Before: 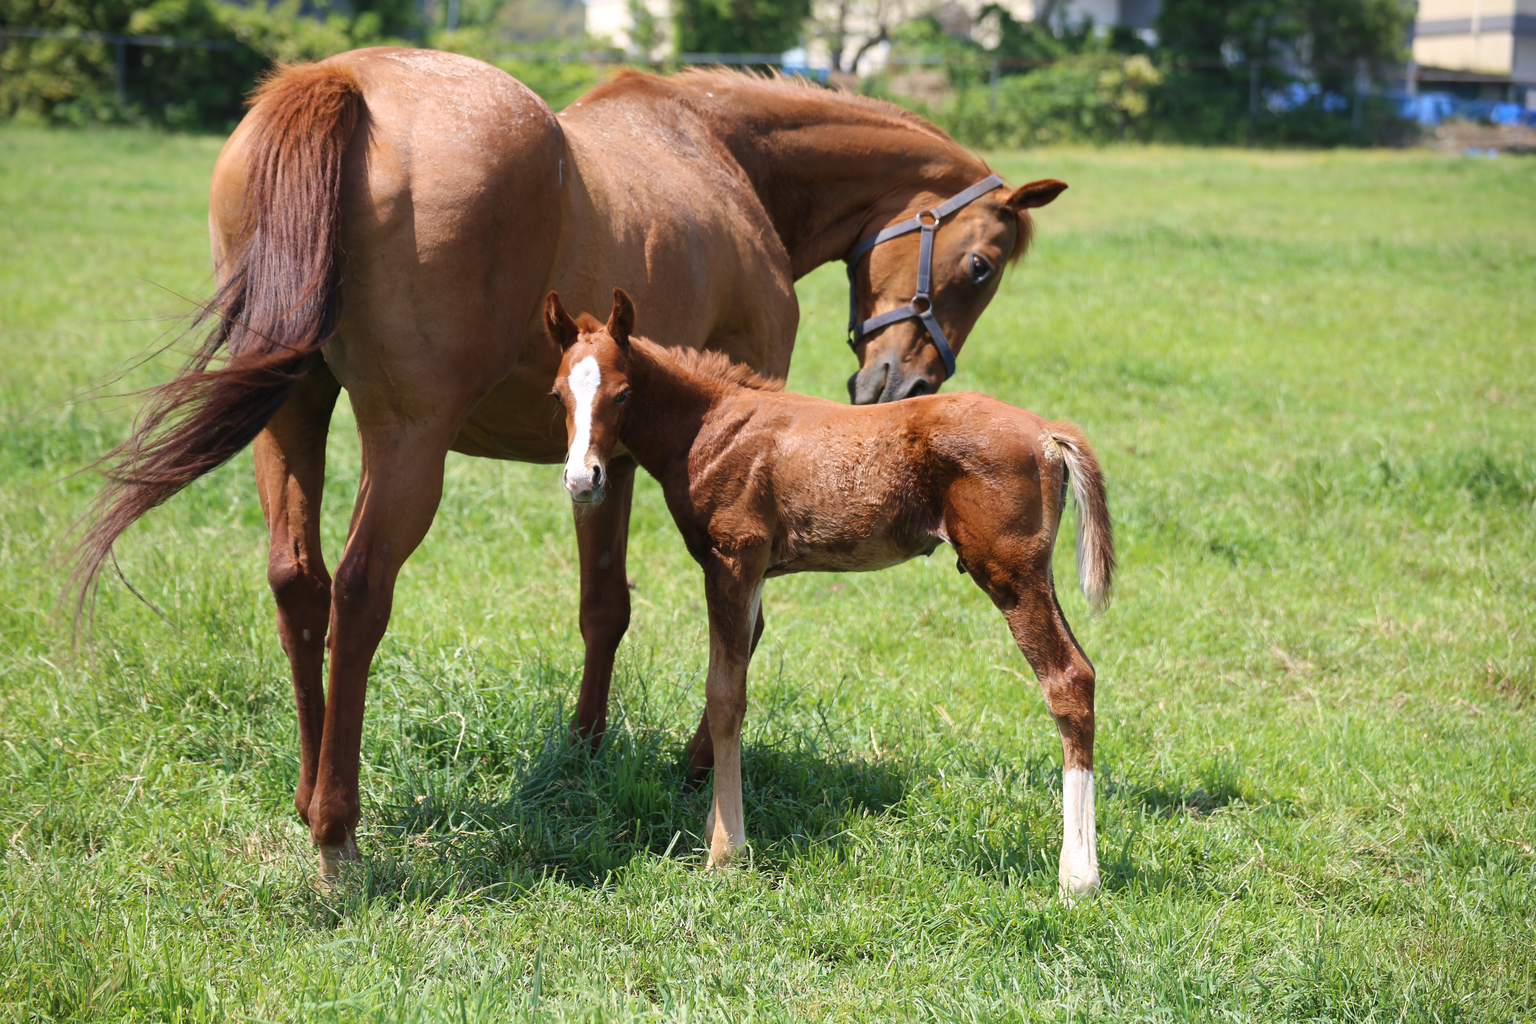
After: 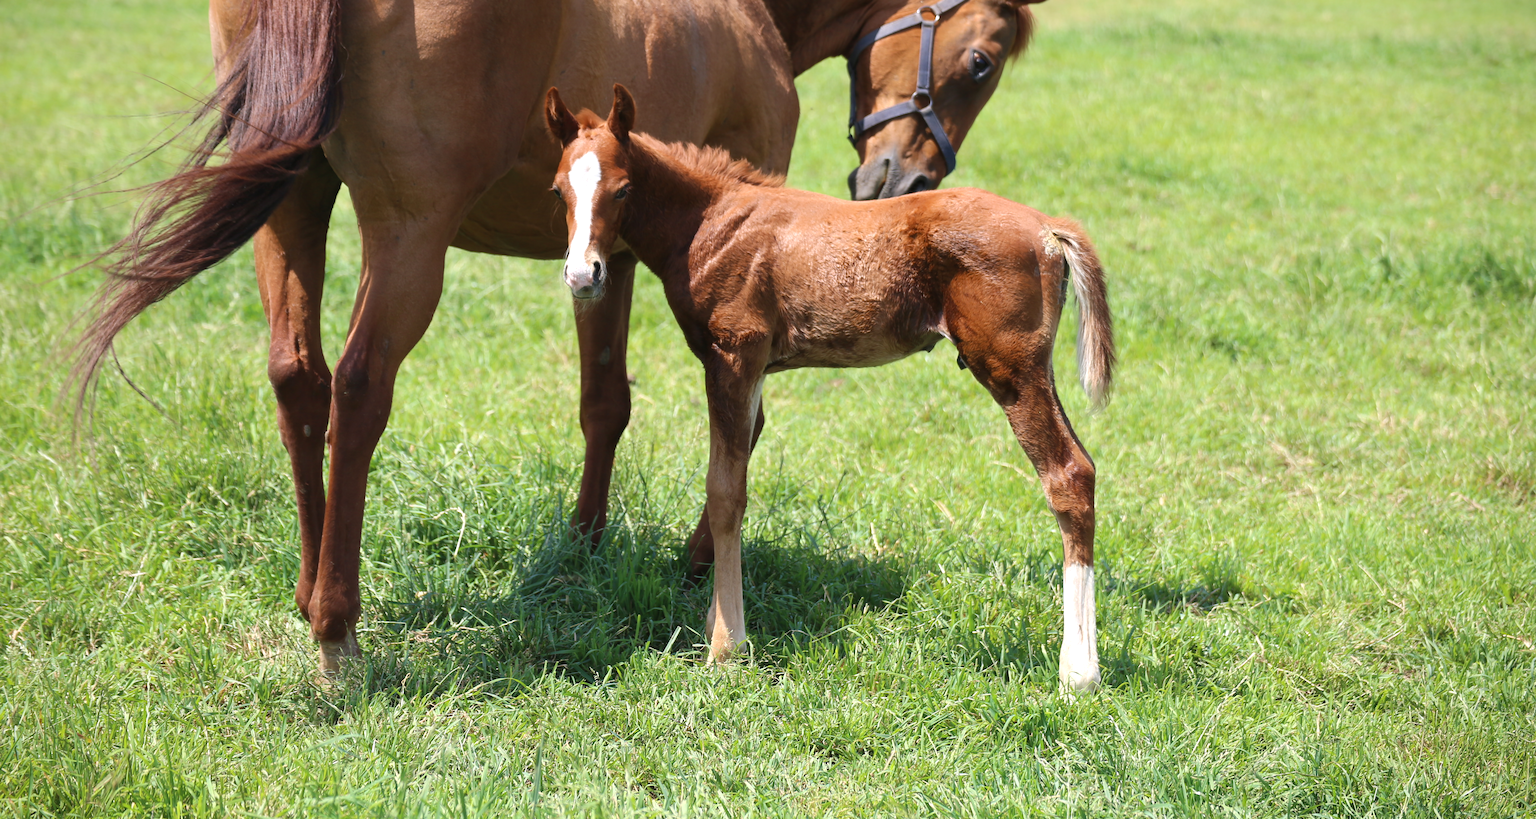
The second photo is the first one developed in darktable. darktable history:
crop and rotate: top 19.998%
exposure: exposure 0.207 EV, compensate highlight preservation false
